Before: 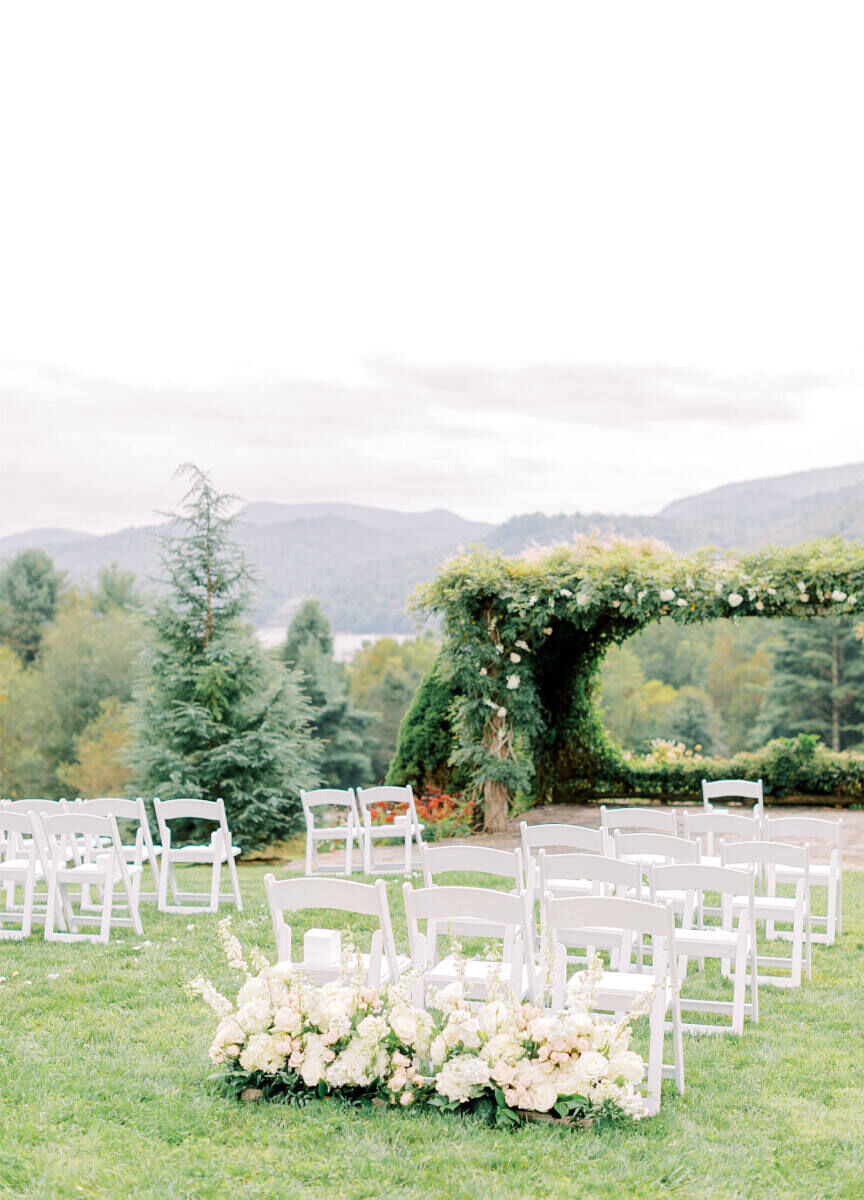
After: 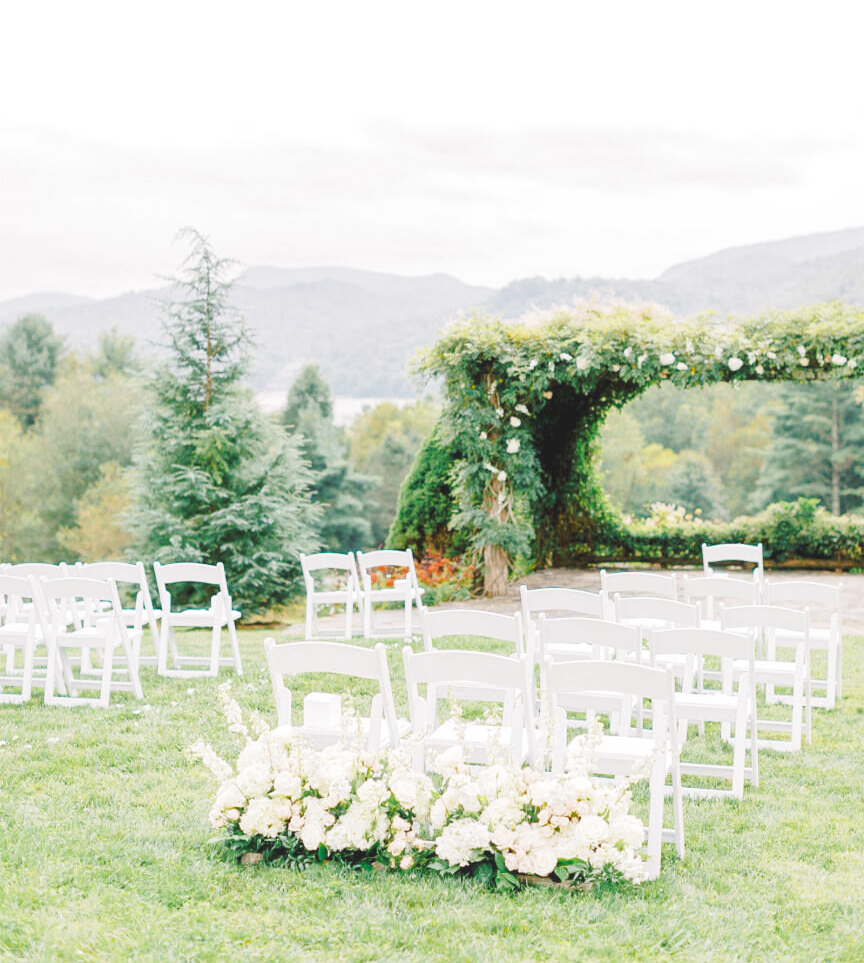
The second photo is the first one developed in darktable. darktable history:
shadows and highlights: on, module defaults
base curve: curves: ch0 [(0, 0.007) (0.028, 0.063) (0.121, 0.311) (0.46, 0.743) (0.859, 0.957) (1, 1)], preserve colors none
crop and rotate: top 19.739%
